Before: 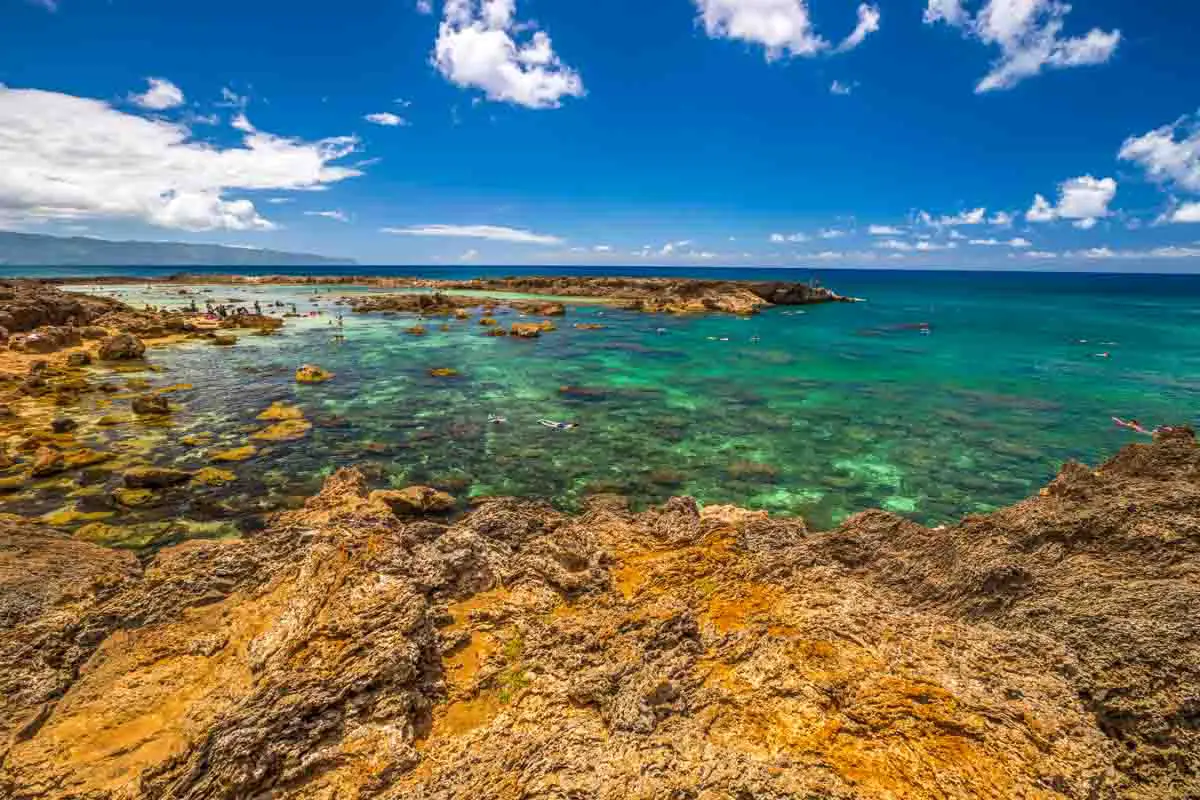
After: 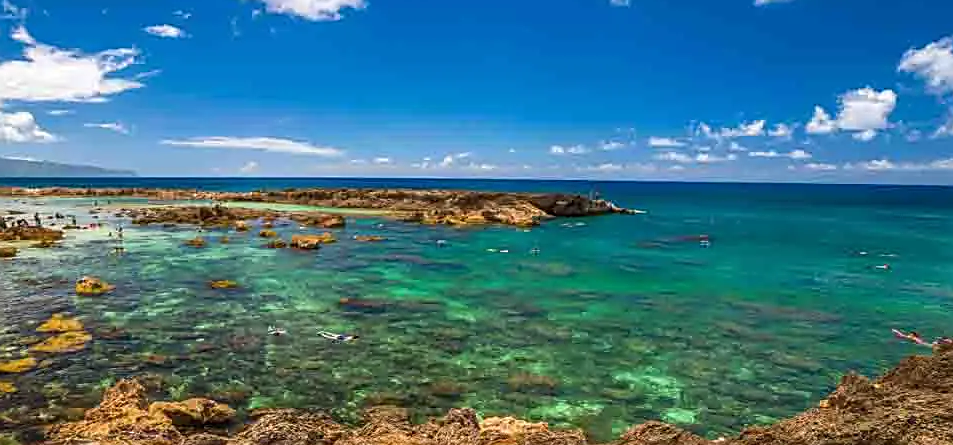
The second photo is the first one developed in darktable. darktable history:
crop: left 18.38%, top 11.092%, right 2.134%, bottom 33.217%
sharpen: on, module defaults
